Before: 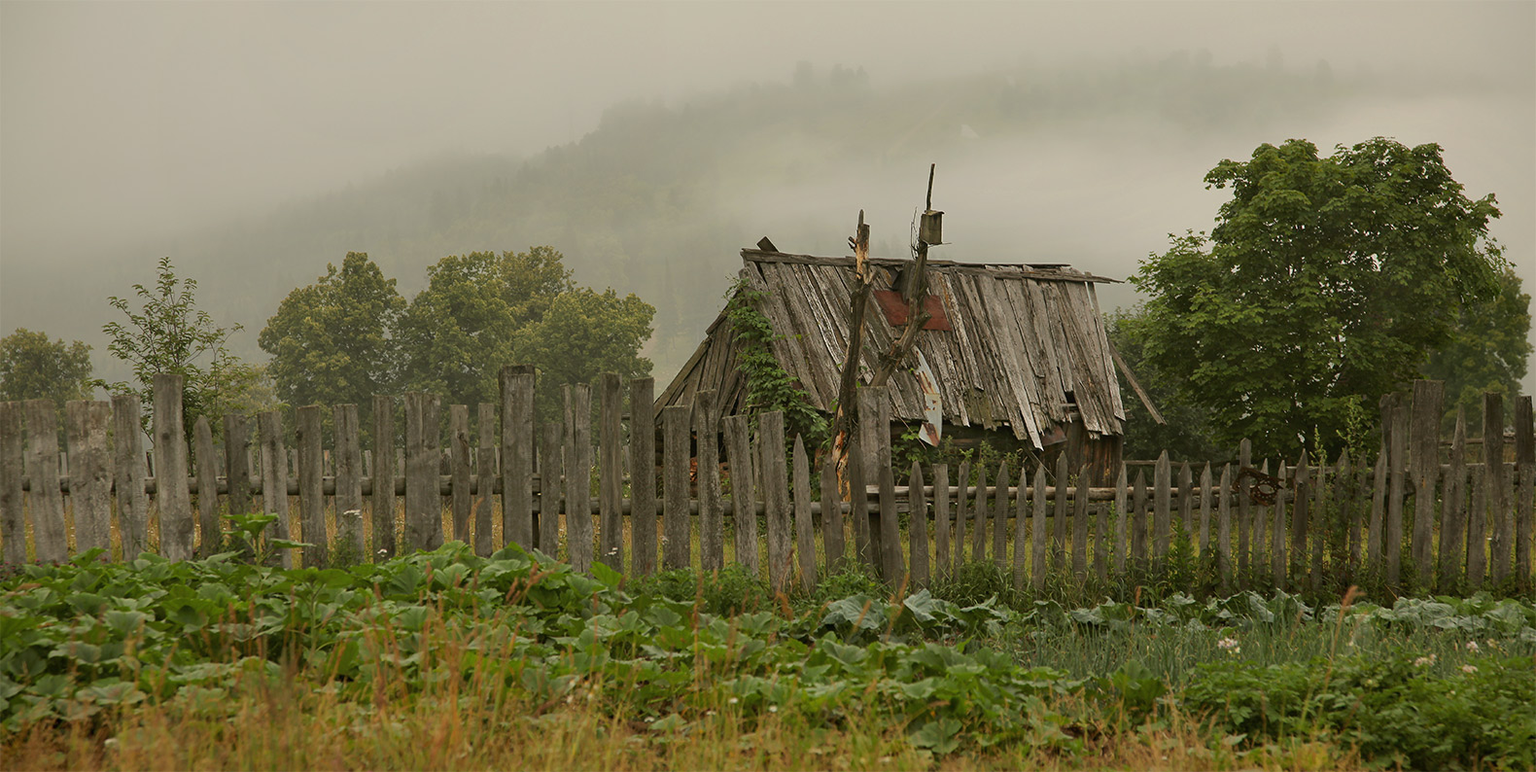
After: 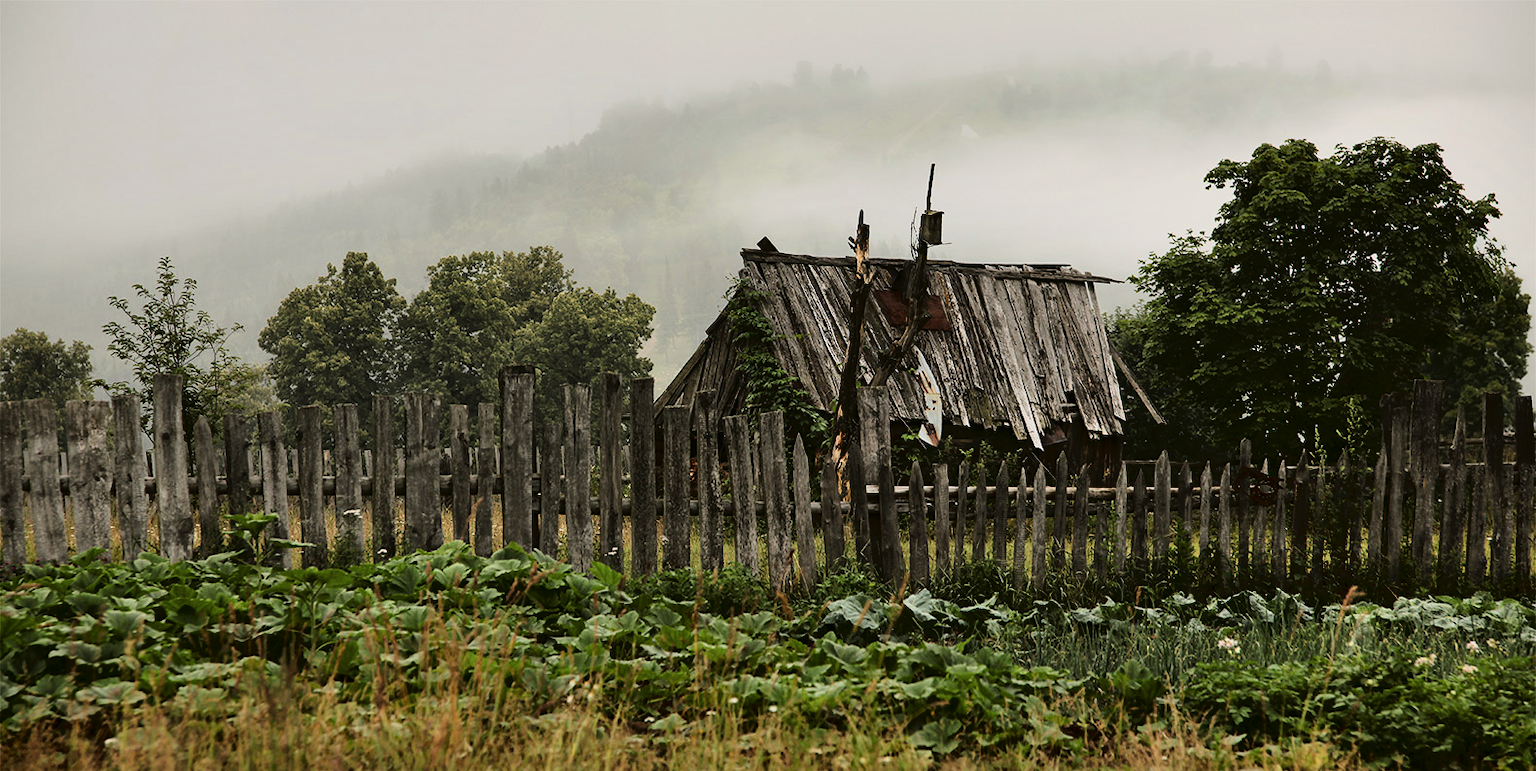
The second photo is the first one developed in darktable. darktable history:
contrast brightness saturation: contrast 0.281
tone curve: curves: ch0 [(0, 0) (0.003, 0.007) (0.011, 0.01) (0.025, 0.018) (0.044, 0.028) (0.069, 0.034) (0.1, 0.04) (0.136, 0.051) (0.177, 0.104) (0.224, 0.161) (0.277, 0.234) (0.335, 0.316) (0.399, 0.41) (0.468, 0.487) (0.543, 0.577) (0.623, 0.679) (0.709, 0.769) (0.801, 0.854) (0.898, 0.922) (1, 1)], color space Lab, linked channels, preserve colors none
shadows and highlights: radius 134.18, soften with gaussian
color calibration: illuminant as shot in camera, x 0.358, y 0.373, temperature 4628.91 K
